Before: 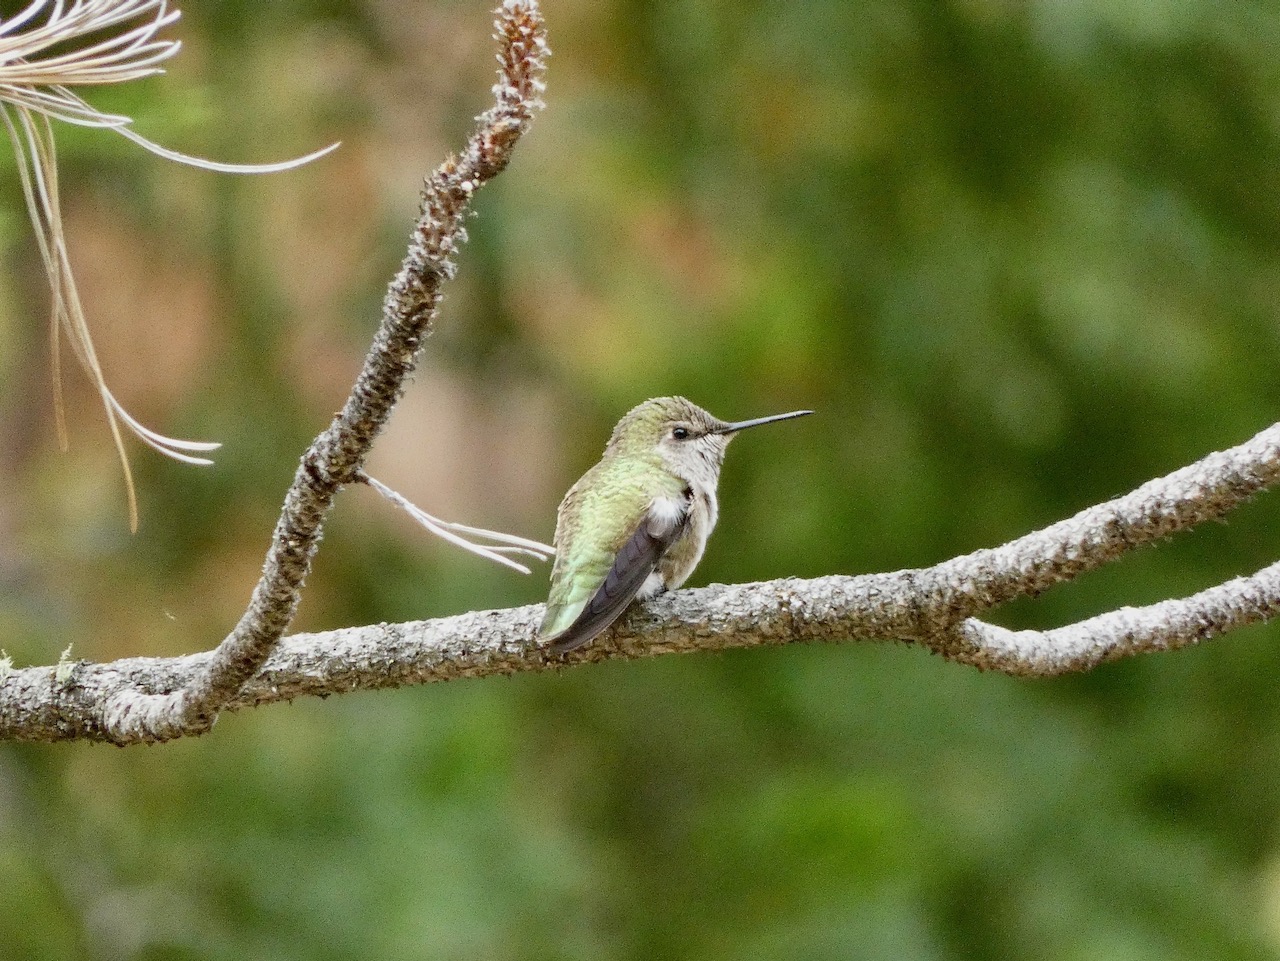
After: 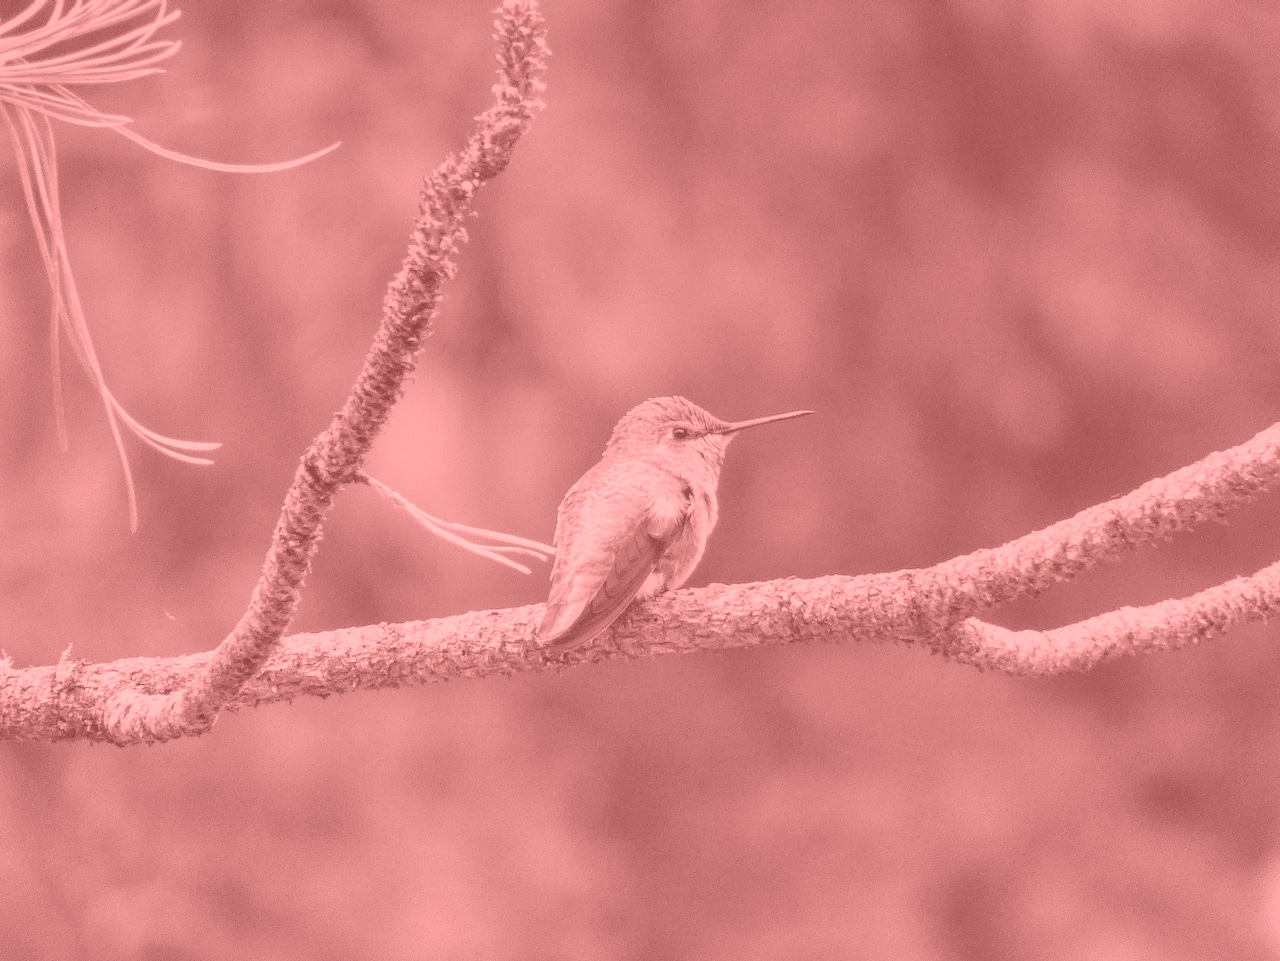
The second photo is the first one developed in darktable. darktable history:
local contrast: on, module defaults
graduated density: on, module defaults
colorize: saturation 51%, source mix 50.67%, lightness 50.67%
